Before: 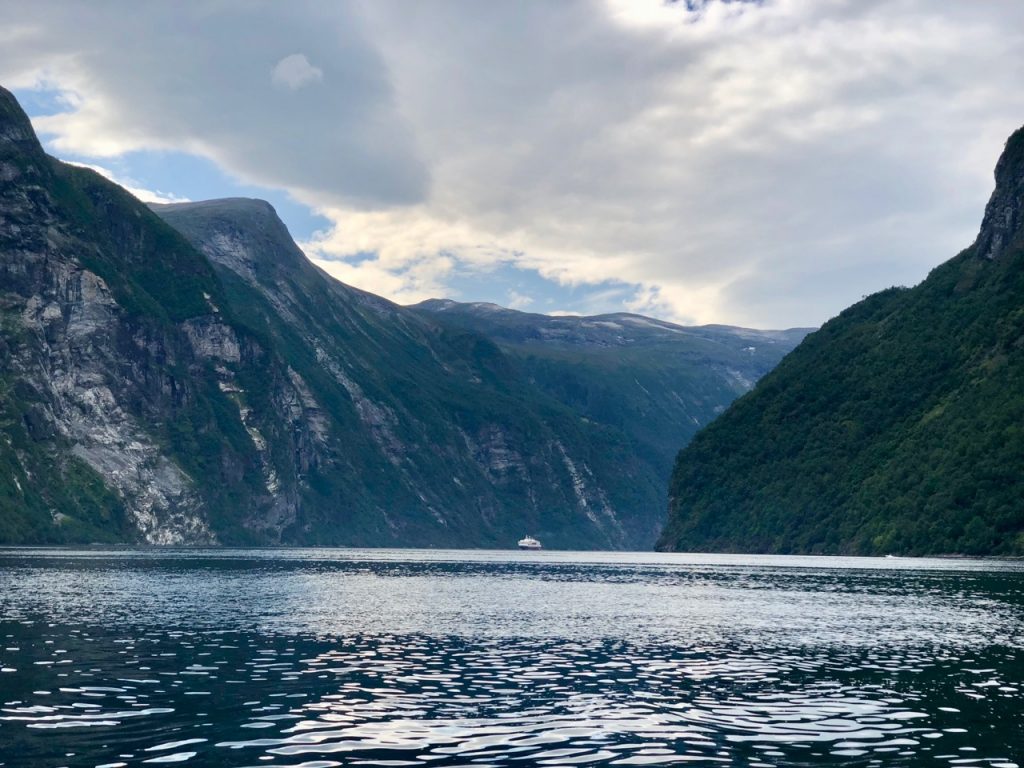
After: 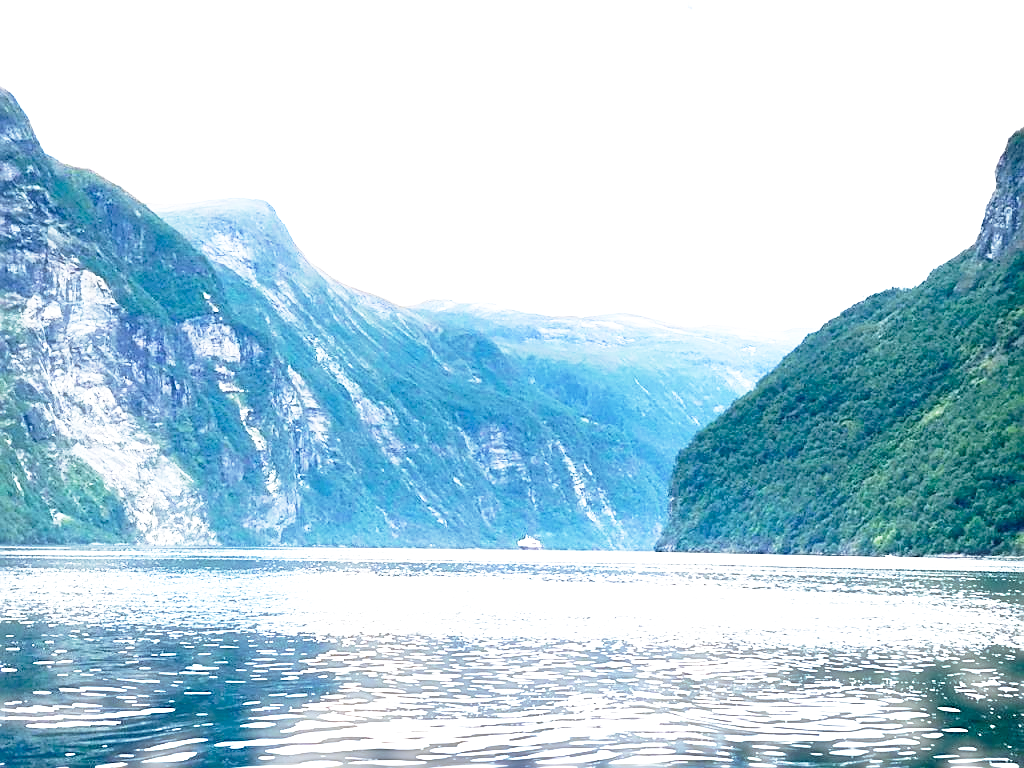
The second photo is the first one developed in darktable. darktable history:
exposure: black level correction 0, exposure 1.742 EV, compensate highlight preservation false
sharpen: on, module defaults
haze removal: strength -0.108, compatibility mode true, adaptive false
base curve: curves: ch0 [(0, 0) (0.012, 0.01) (0.073, 0.168) (0.31, 0.711) (0.645, 0.957) (1, 1)], preserve colors none
